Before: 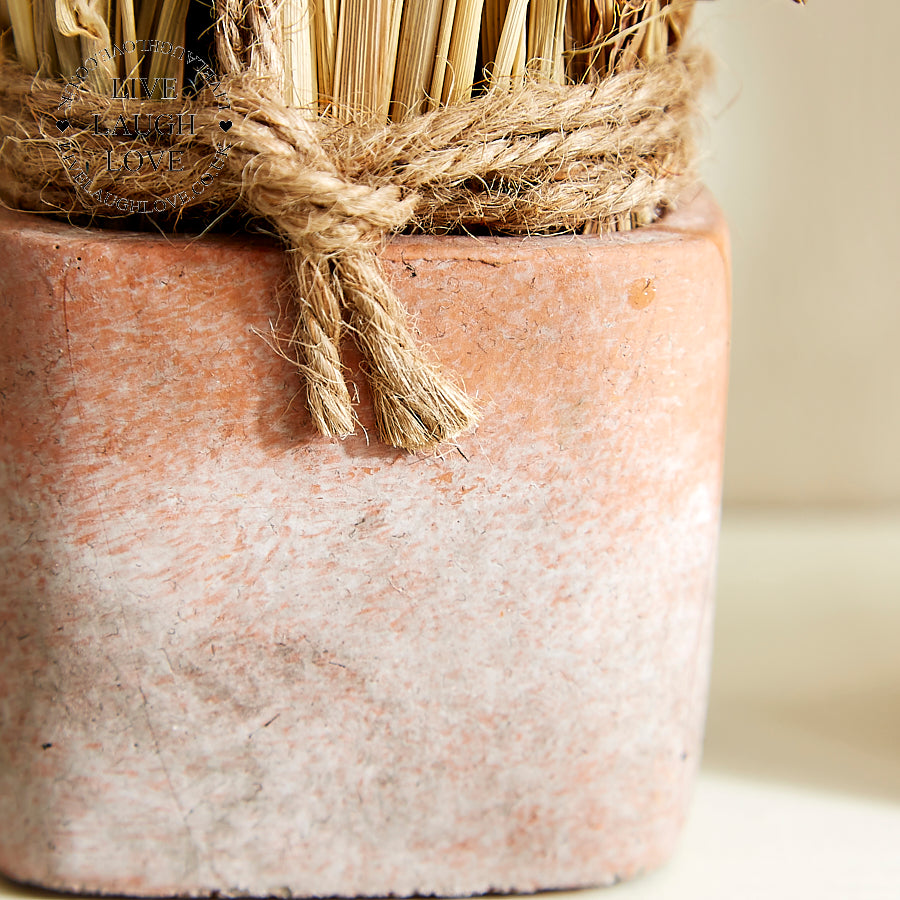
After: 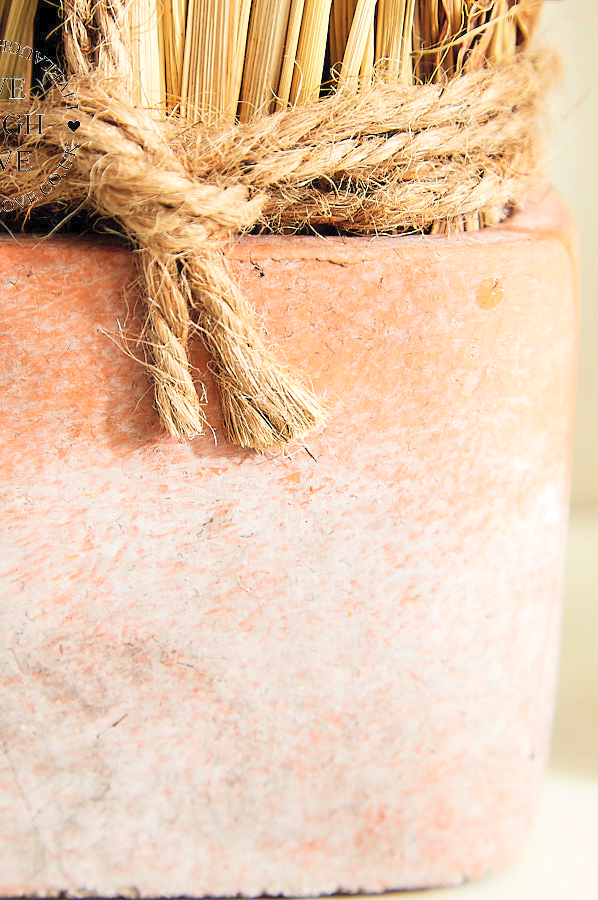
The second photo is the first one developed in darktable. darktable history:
contrast brightness saturation: contrast 0.1, brightness 0.3, saturation 0.14
crop: left 16.899%, right 16.556%
